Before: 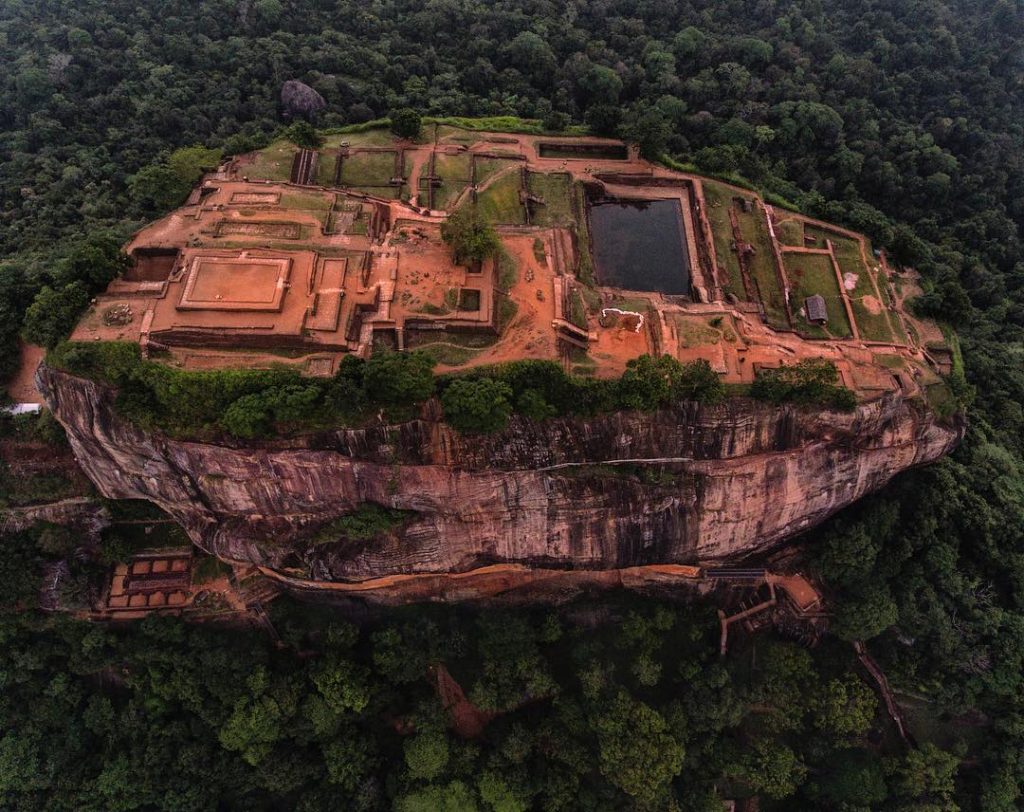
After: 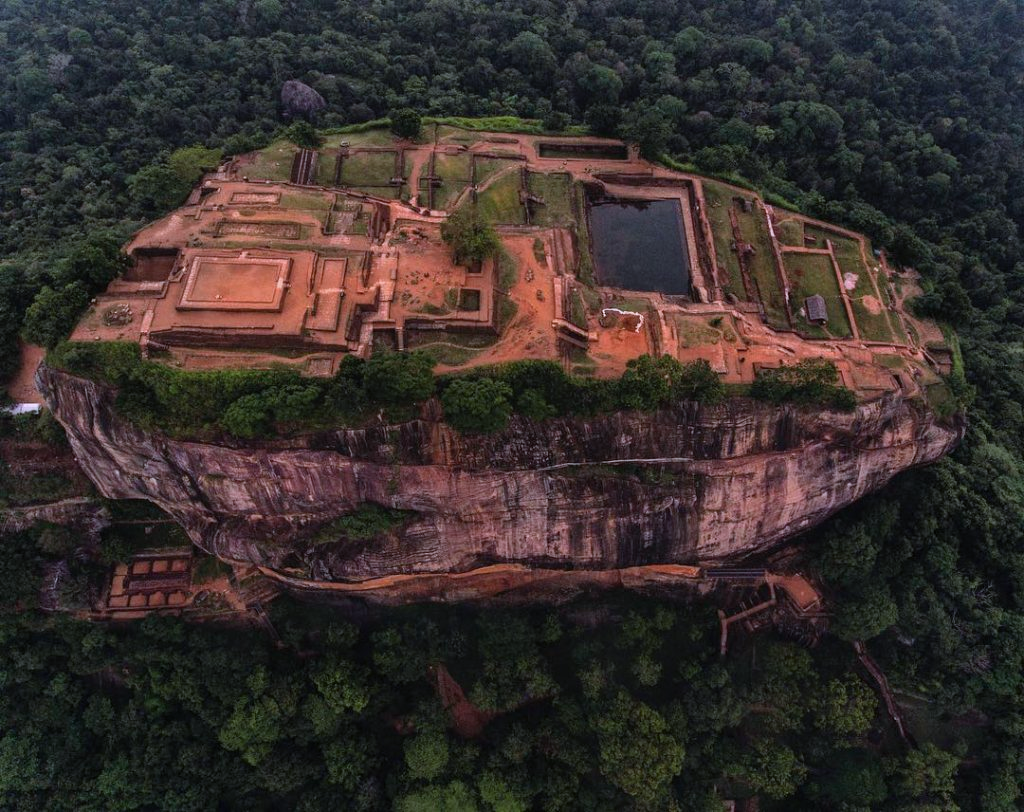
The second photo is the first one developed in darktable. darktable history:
color calibration: x 0.37, y 0.382, temperature 4313.32 K
local contrast: mode bilateral grid, contrast 100, coarseness 100, detail 94%, midtone range 0.2
